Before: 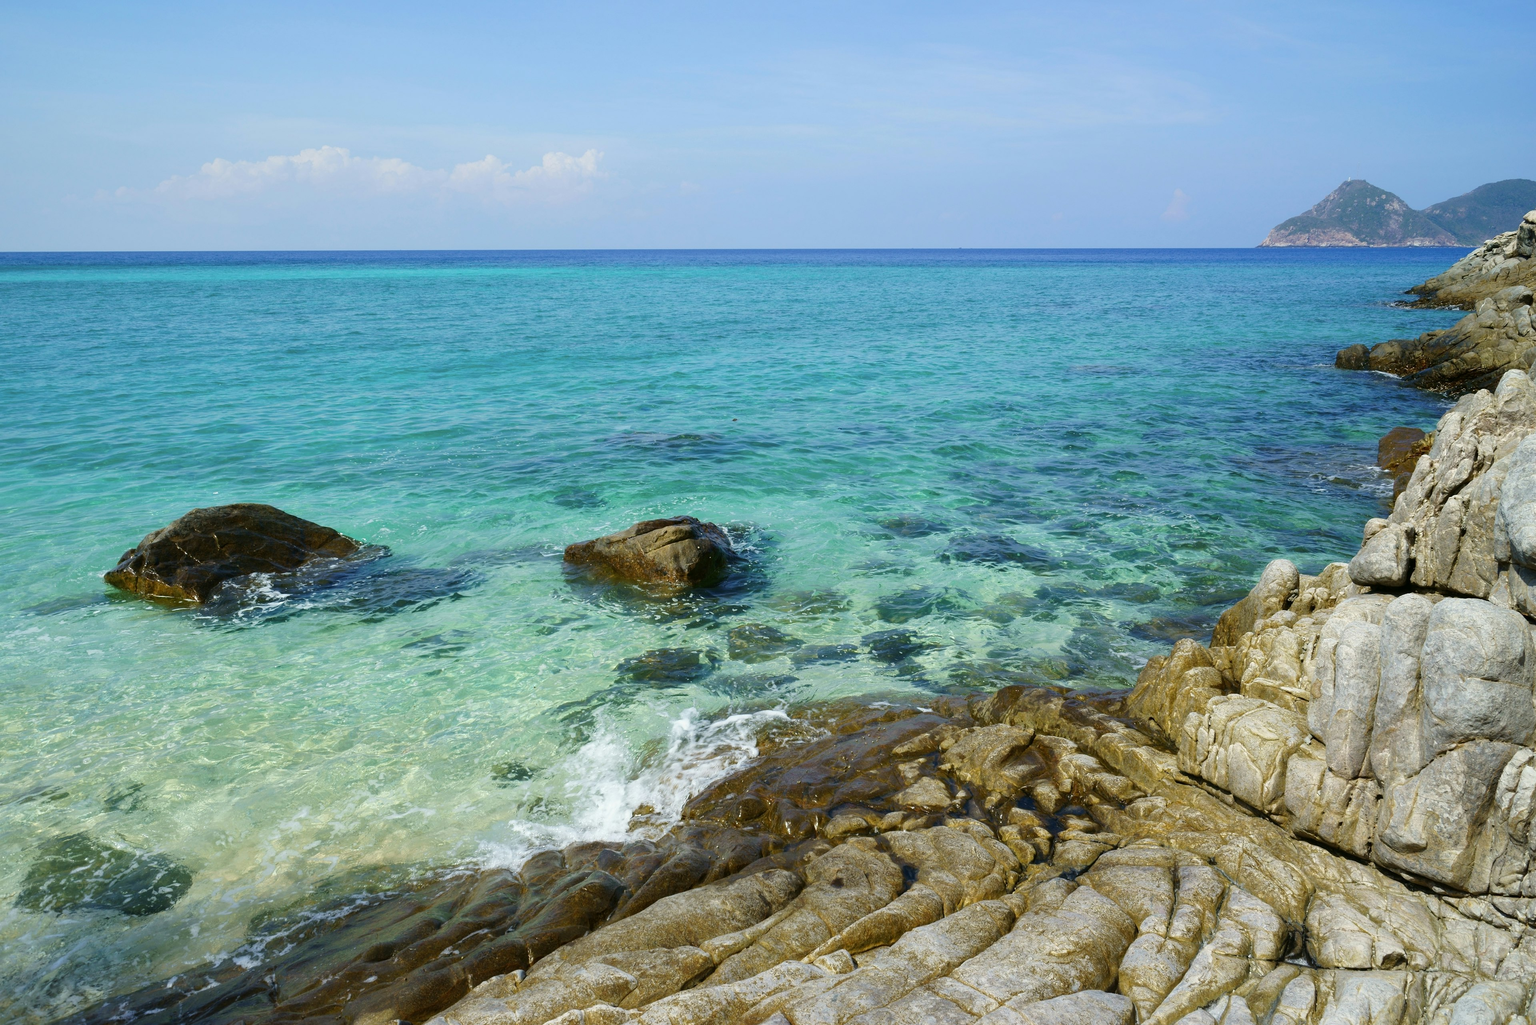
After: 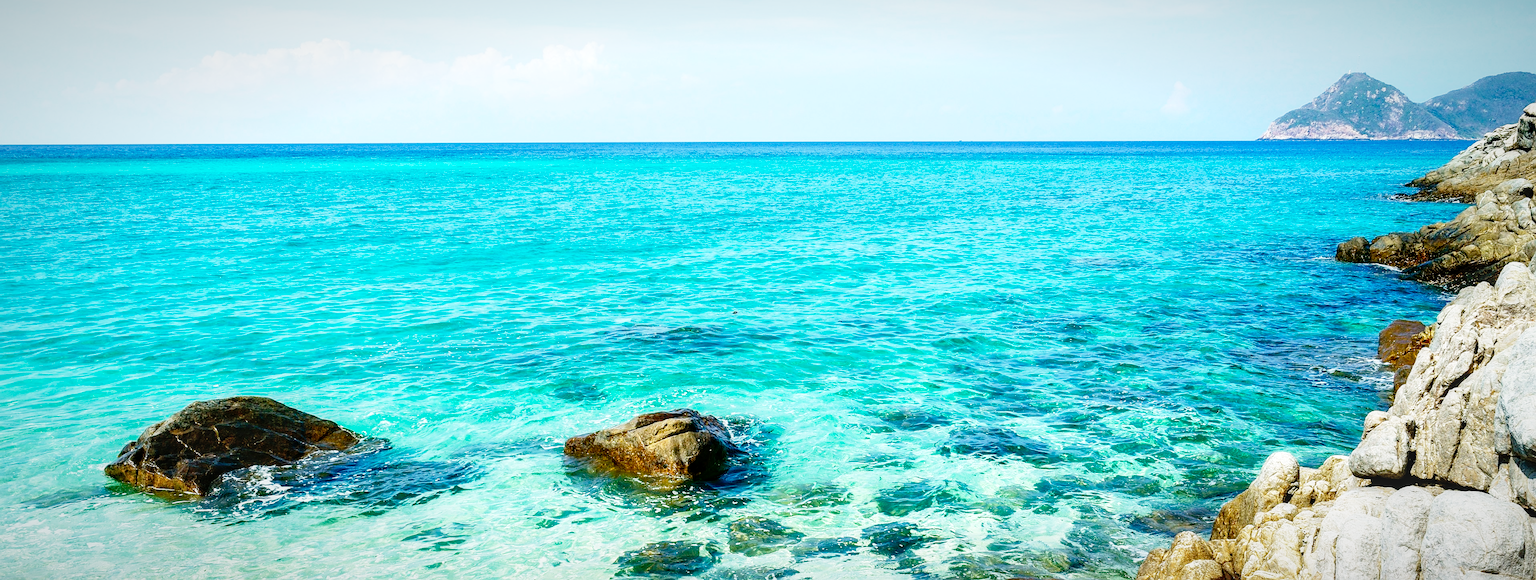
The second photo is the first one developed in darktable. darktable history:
local contrast: detail 130%
tone equalizer: edges refinement/feathering 500, mask exposure compensation -1.57 EV, preserve details no
tone curve: color space Lab, independent channels, preserve colors none
sharpen: on, module defaults
base curve: curves: ch0 [(0, 0) (0.012, 0.01) (0.073, 0.168) (0.31, 0.711) (0.645, 0.957) (1, 1)], preserve colors none
crop and rotate: top 10.515%, bottom 32.829%
vignetting: fall-off start 81.52%, fall-off radius 61.89%, brightness -0.413, saturation -0.292, automatic ratio true, width/height ratio 1.411
